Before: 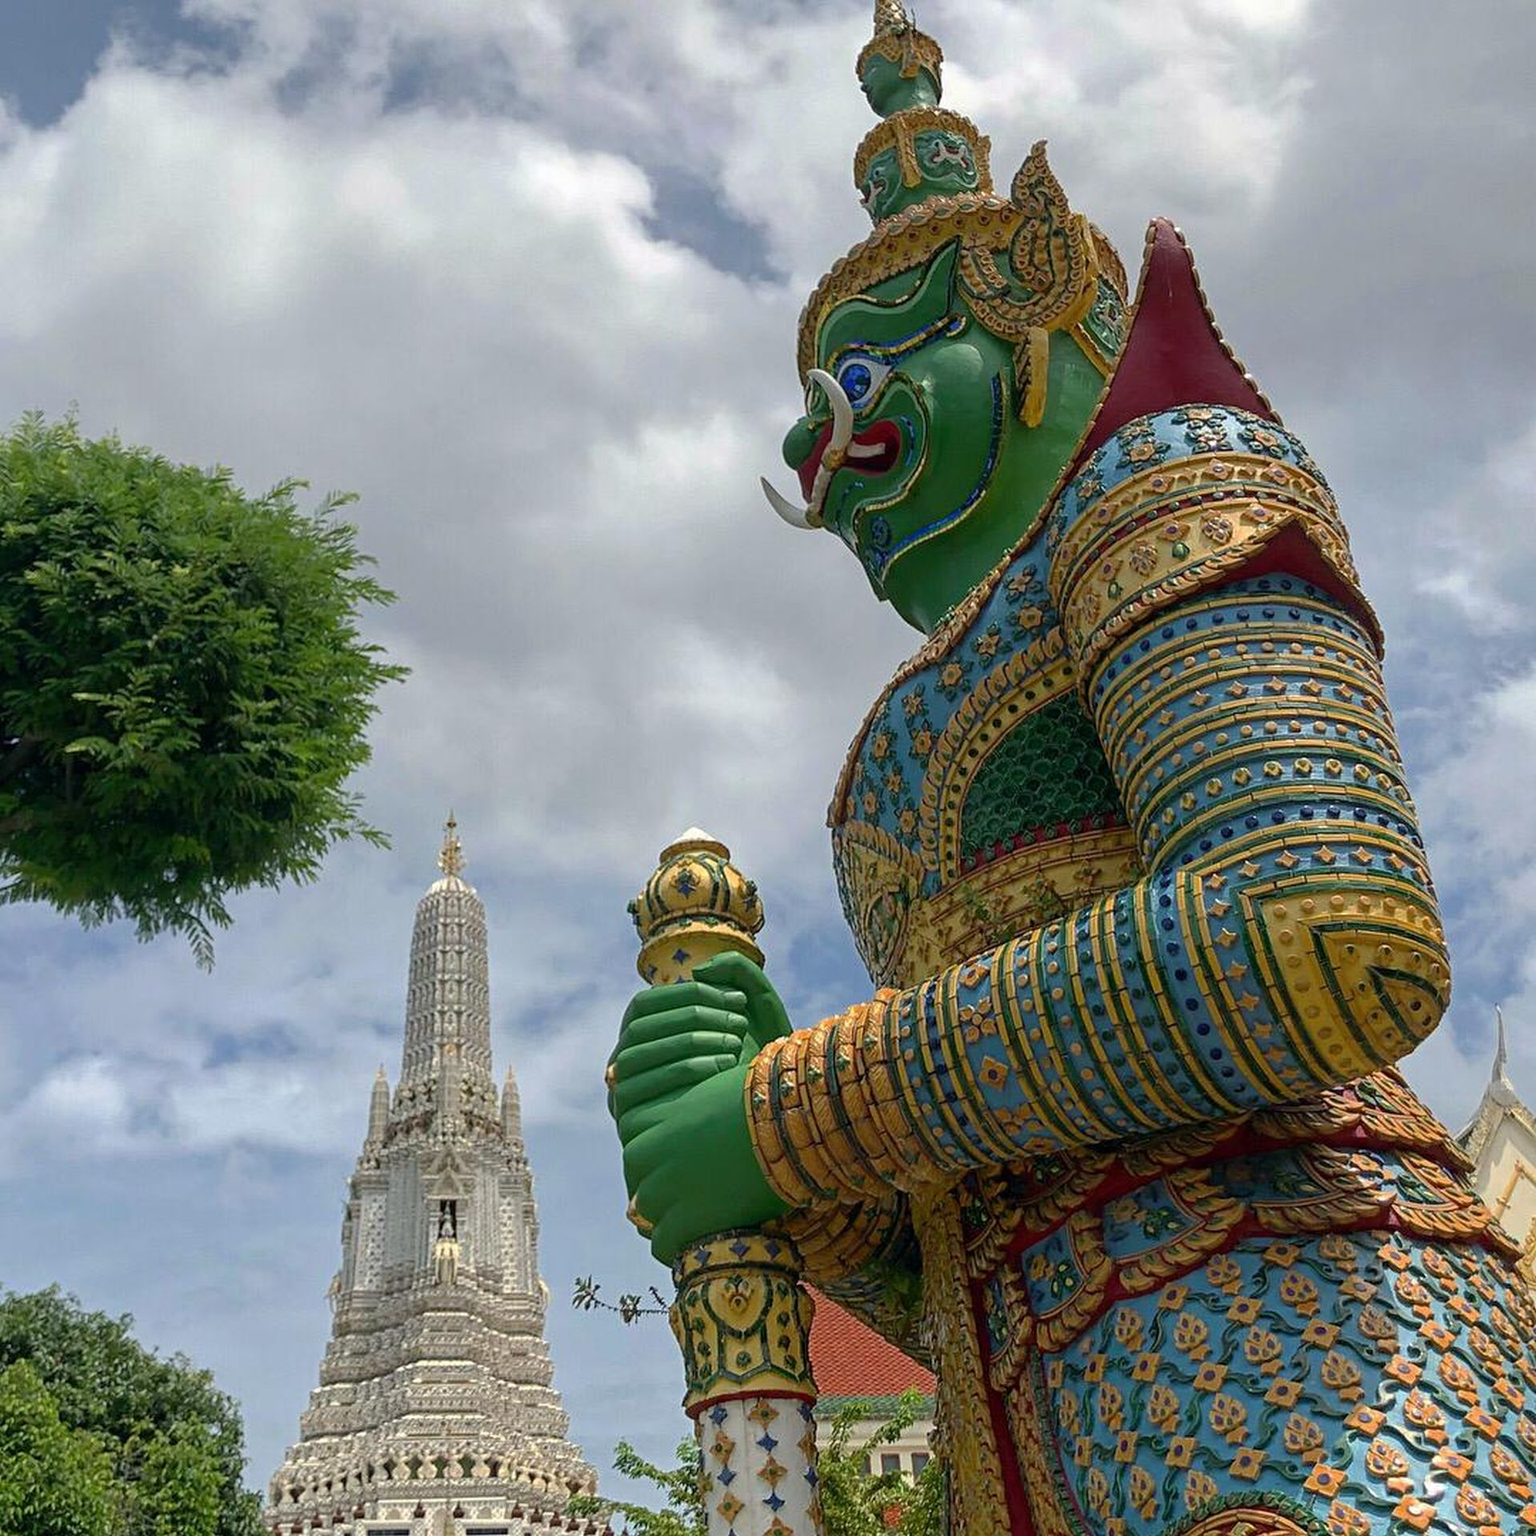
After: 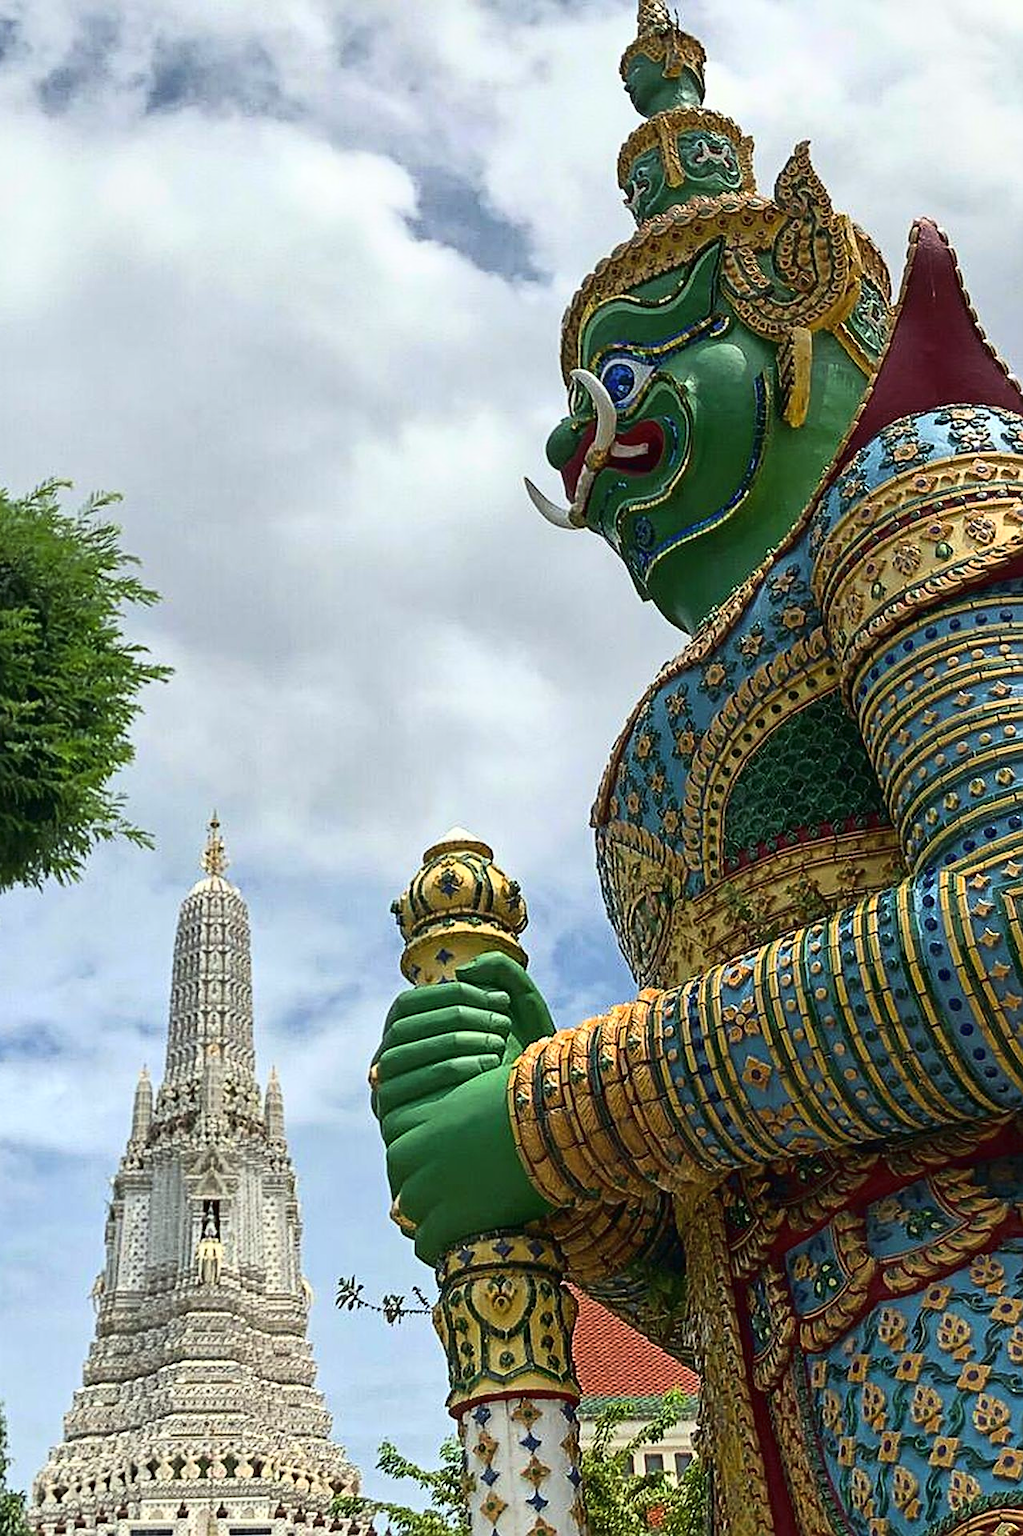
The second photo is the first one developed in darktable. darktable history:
crop: left 15.419%, right 17.914%
tone curve: curves: ch0 [(0, 0.013) (0.198, 0.175) (0.512, 0.582) (0.625, 0.754) (0.81, 0.934) (1, 1)], color space Lab, linked channels, preserve colors none
sharpen: on, module defaults
white balance: red 0.978, blue 0.999
shadows and highlights: shadows 32, highlights -32, soften with gaussian
